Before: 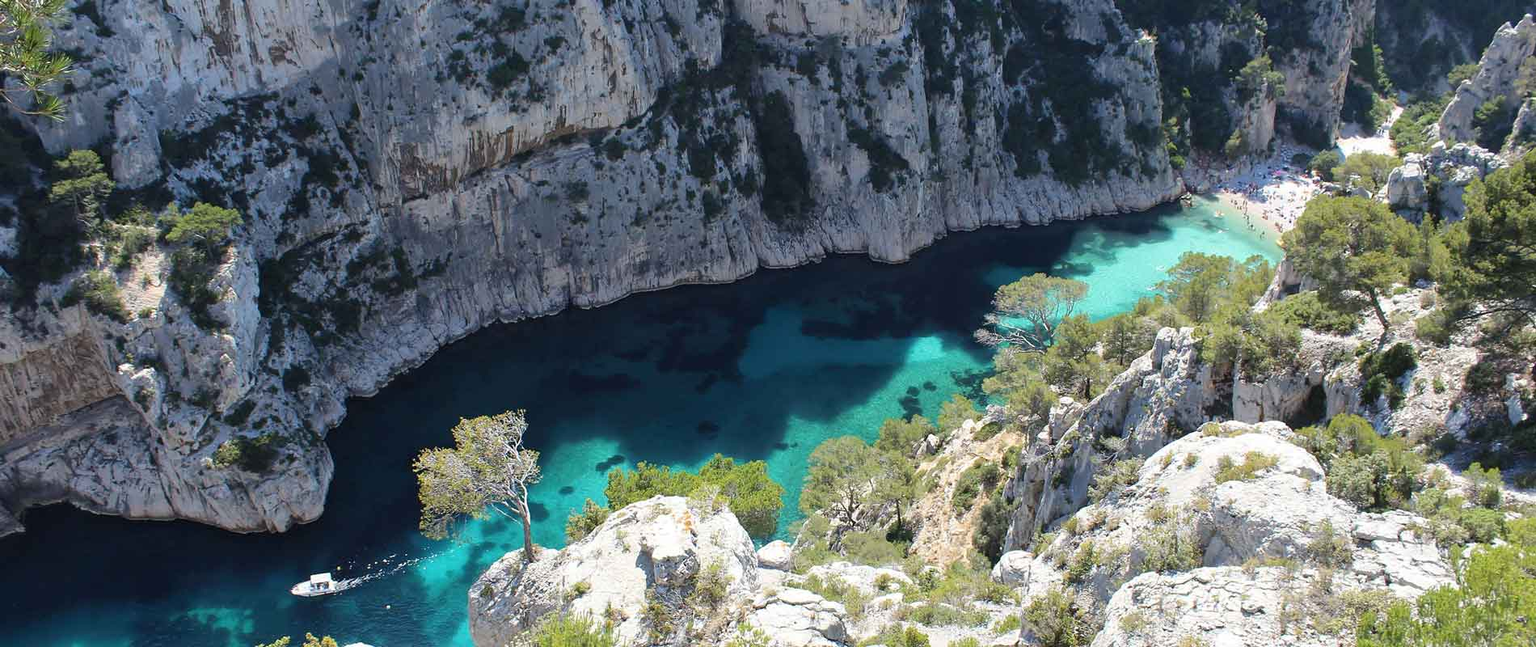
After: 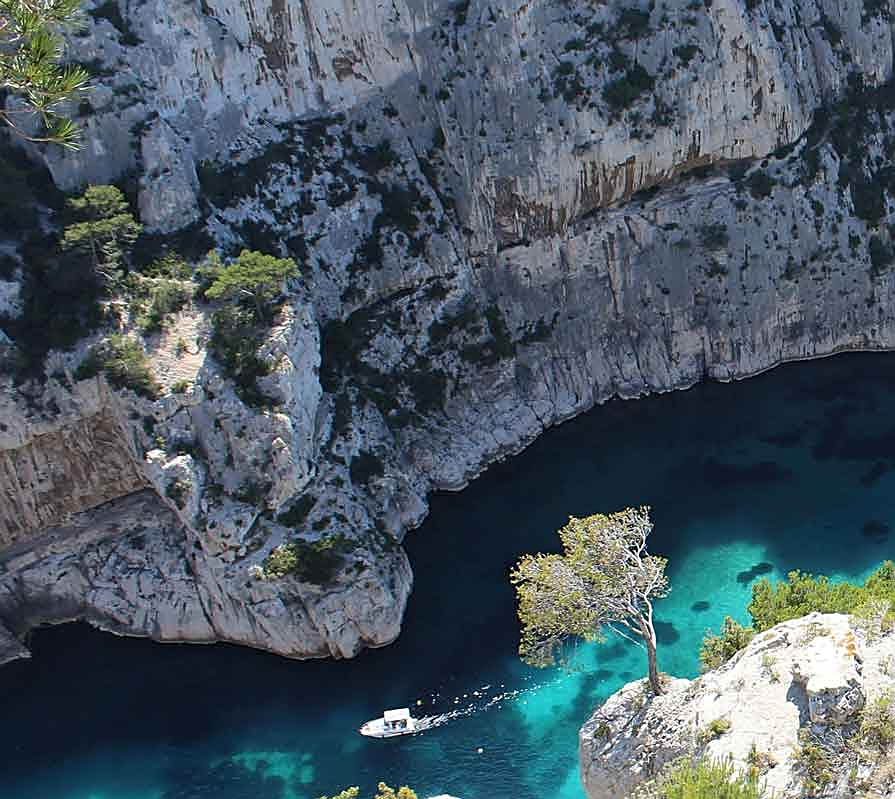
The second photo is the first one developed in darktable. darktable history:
crop and rotate: left 0.024%, top 0%, right 52.832%
tone equalizer: edges refinement/feathering 500, mask exposure compensation -1.57 EV, preserve details no
sharpen: on, module defaults
